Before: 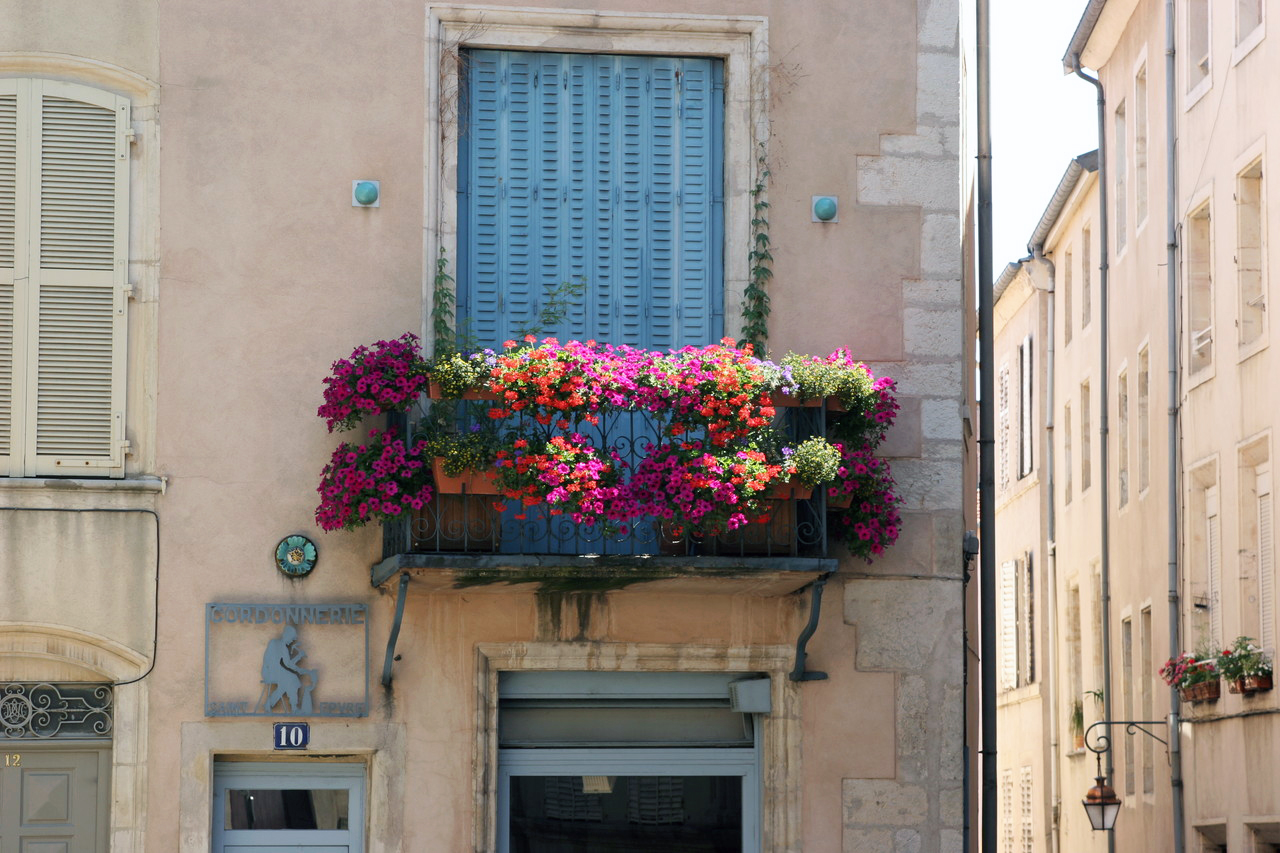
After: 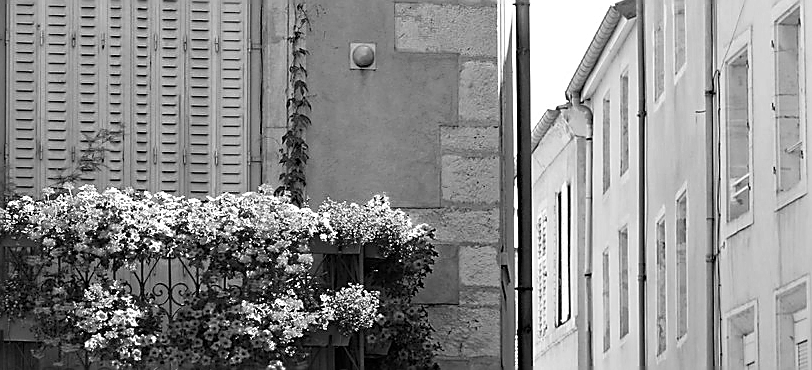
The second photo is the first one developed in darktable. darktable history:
haze removal: strength 0.494, distance 0.435, adaptive false
color zones: curves: ch0 [(0, 0.613) (0.01, 0.613) (0.245, 0.448) (0.498, 0.529) (0.642, 0.665) (0.879, 0.777) (0.99, 0.613)]; ch1 [(0, 0) (0.143, 0) (0.286, 0) (0.429, 0) (0.571, 0) (0.714, 0) (0.857, 0)]
crop: left 36.163%, top 18.004%, right 0.328%, bottom 38.532%
sharpen: radius 1.426, amount 1.256, threshold 0.753
